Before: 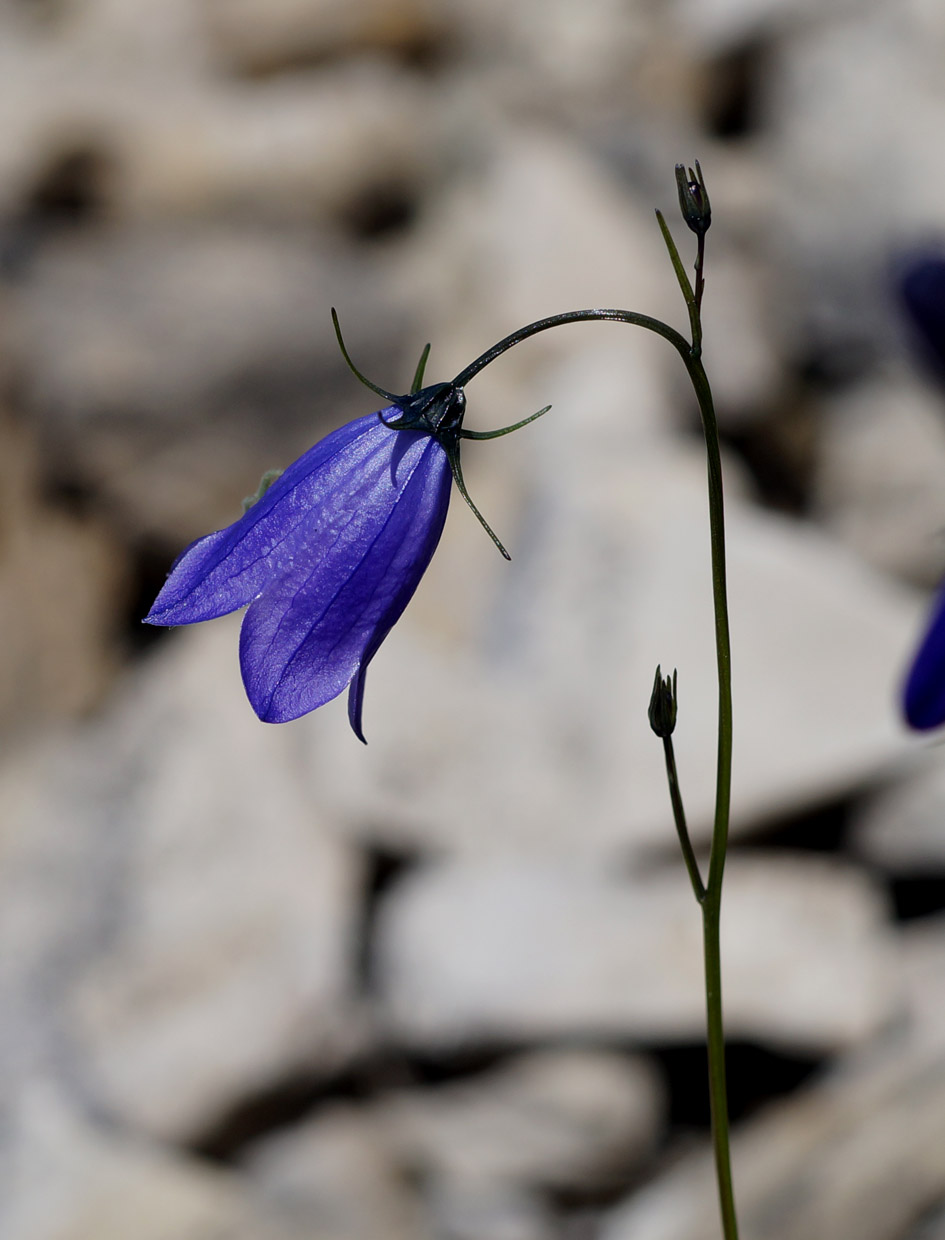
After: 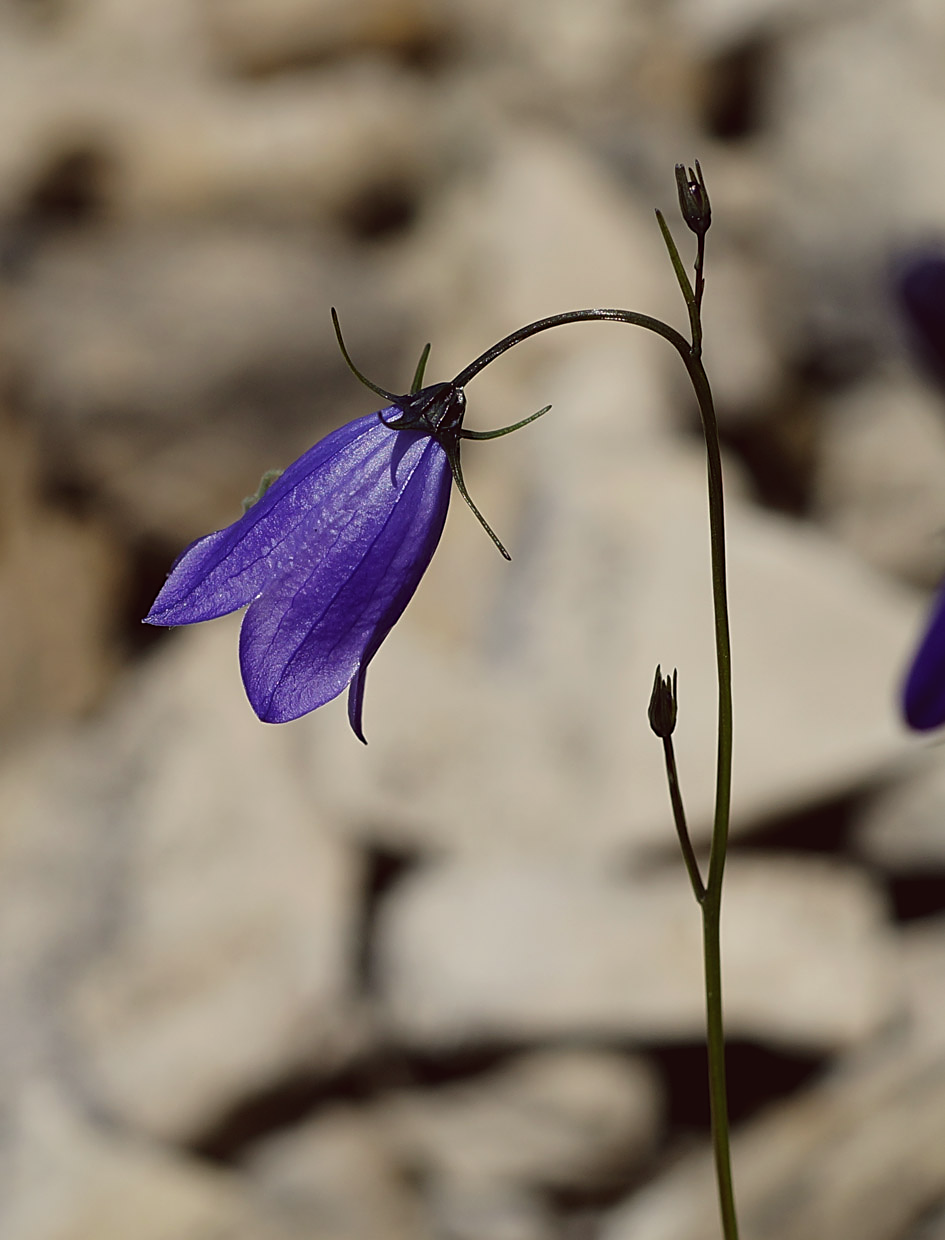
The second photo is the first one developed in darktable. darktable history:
white balance: emerald 1
sharpen: on, module defaults
color balance: lift [1.005, 1.002, 0.998, 0.998], gamma [1, 1.021, 1.02, 0.979], gain [0.923, 1.066, 1.056, 0.934]
